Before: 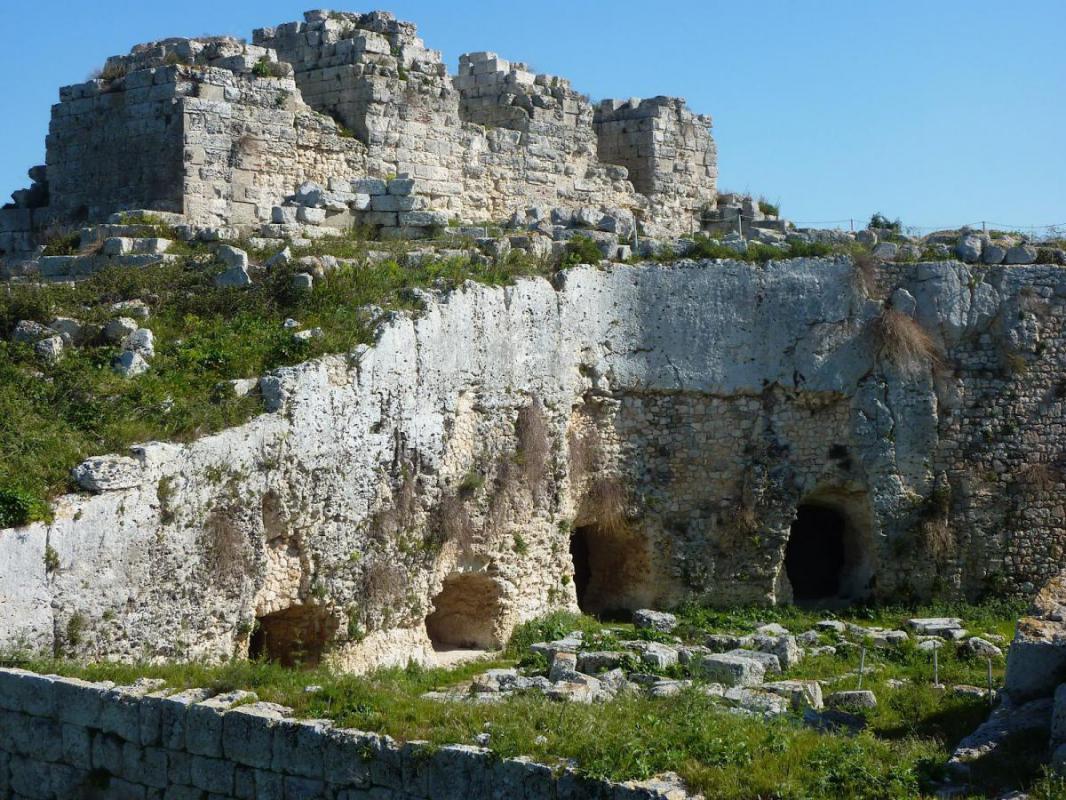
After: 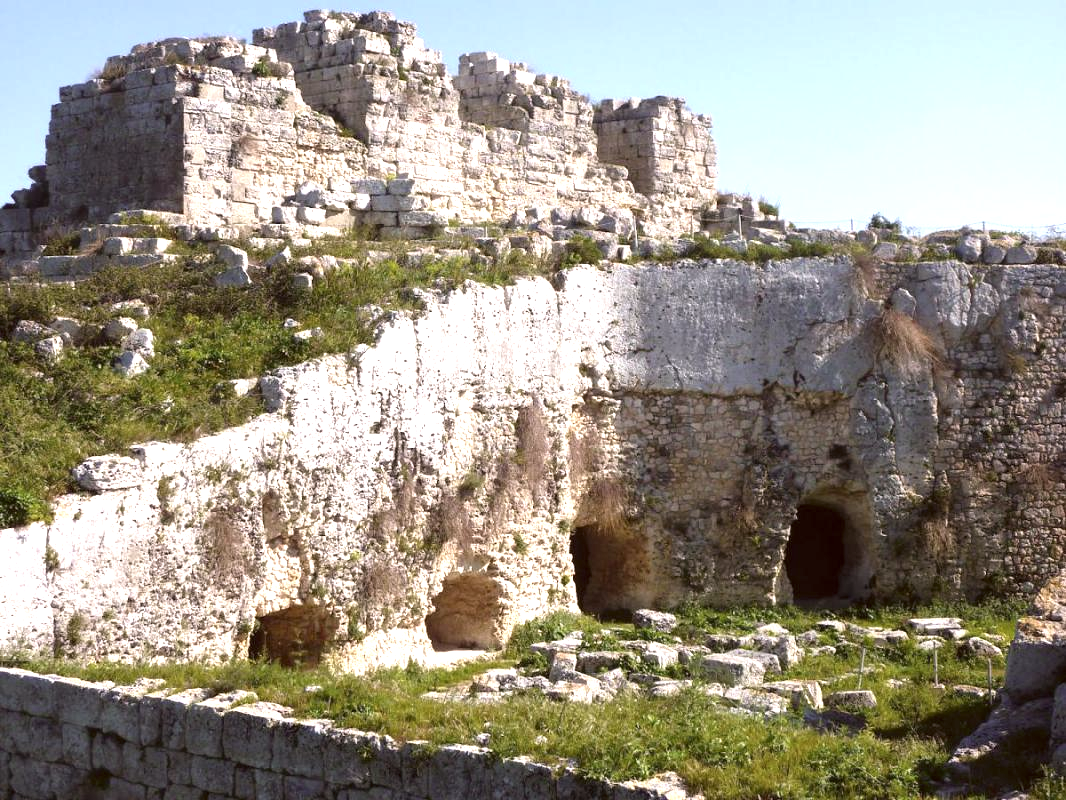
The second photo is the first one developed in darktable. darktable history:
white balance: red 0.974, blue 1.044
color correction: highlights a* 10.21, highlights b* 9.79, shadows a* 8.61, shadows b* 7.88, saturation 0.8
exposure: exposure 1 EV, compensate highlight preservation false
